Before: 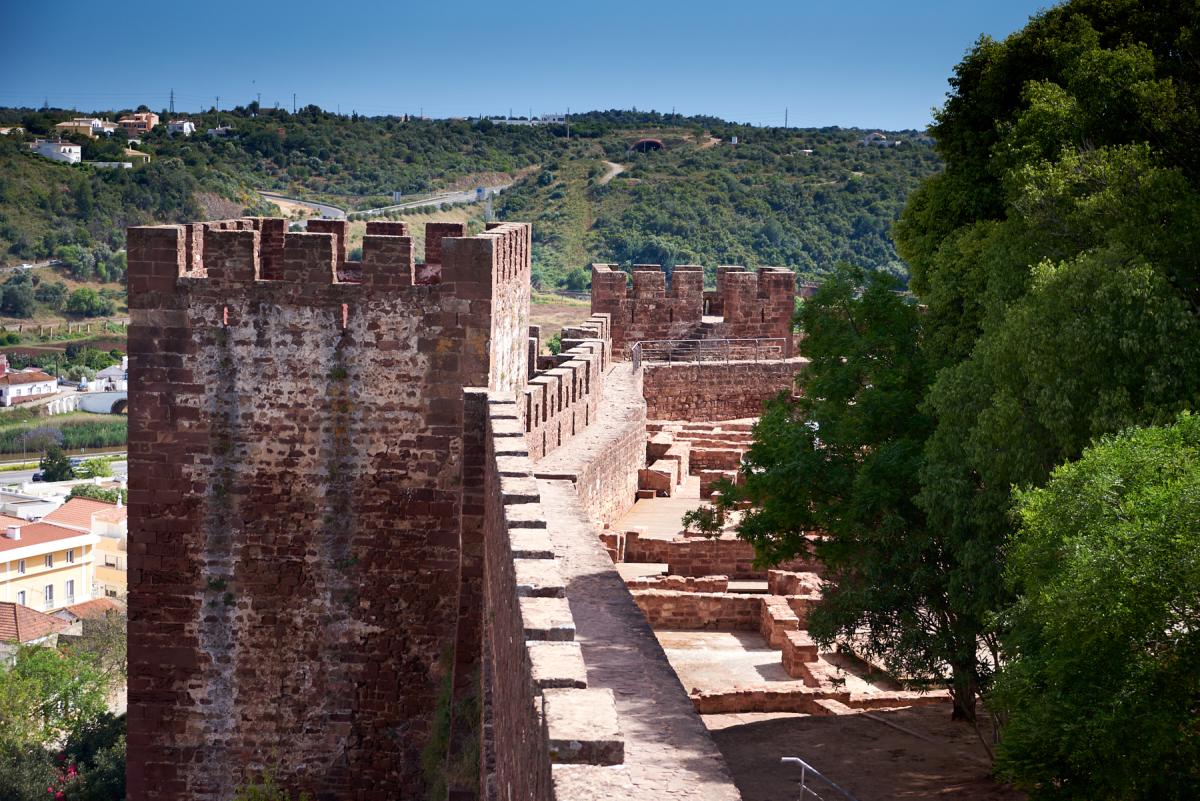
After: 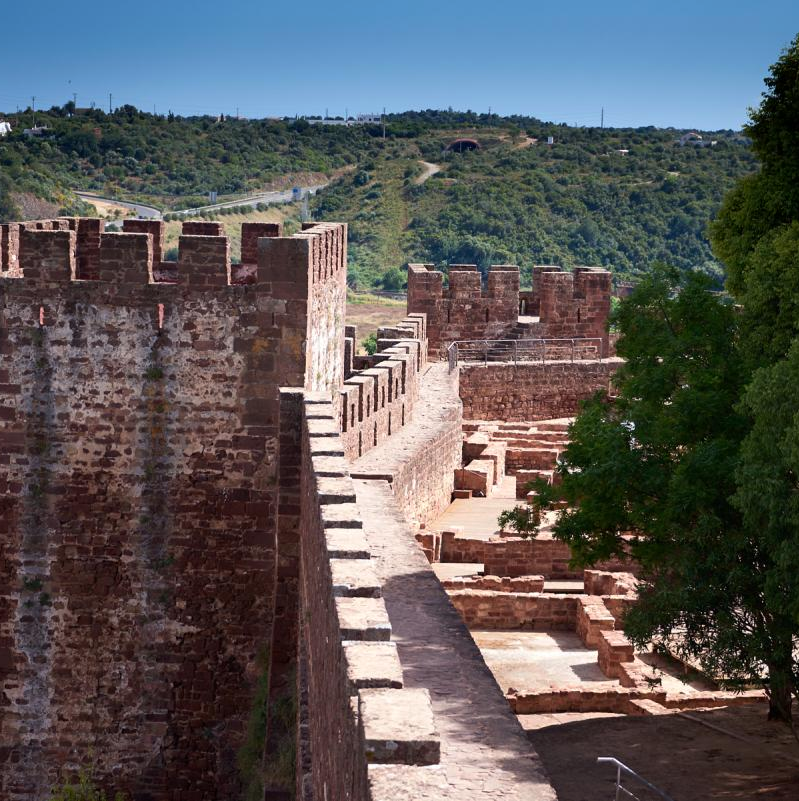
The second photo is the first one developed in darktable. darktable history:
base curve: curves: ch0 [(0, 0) (0.303, 0.277) (1, 1)], preserve colors none
crop and rotate: left 15.354%, right 17.995%
